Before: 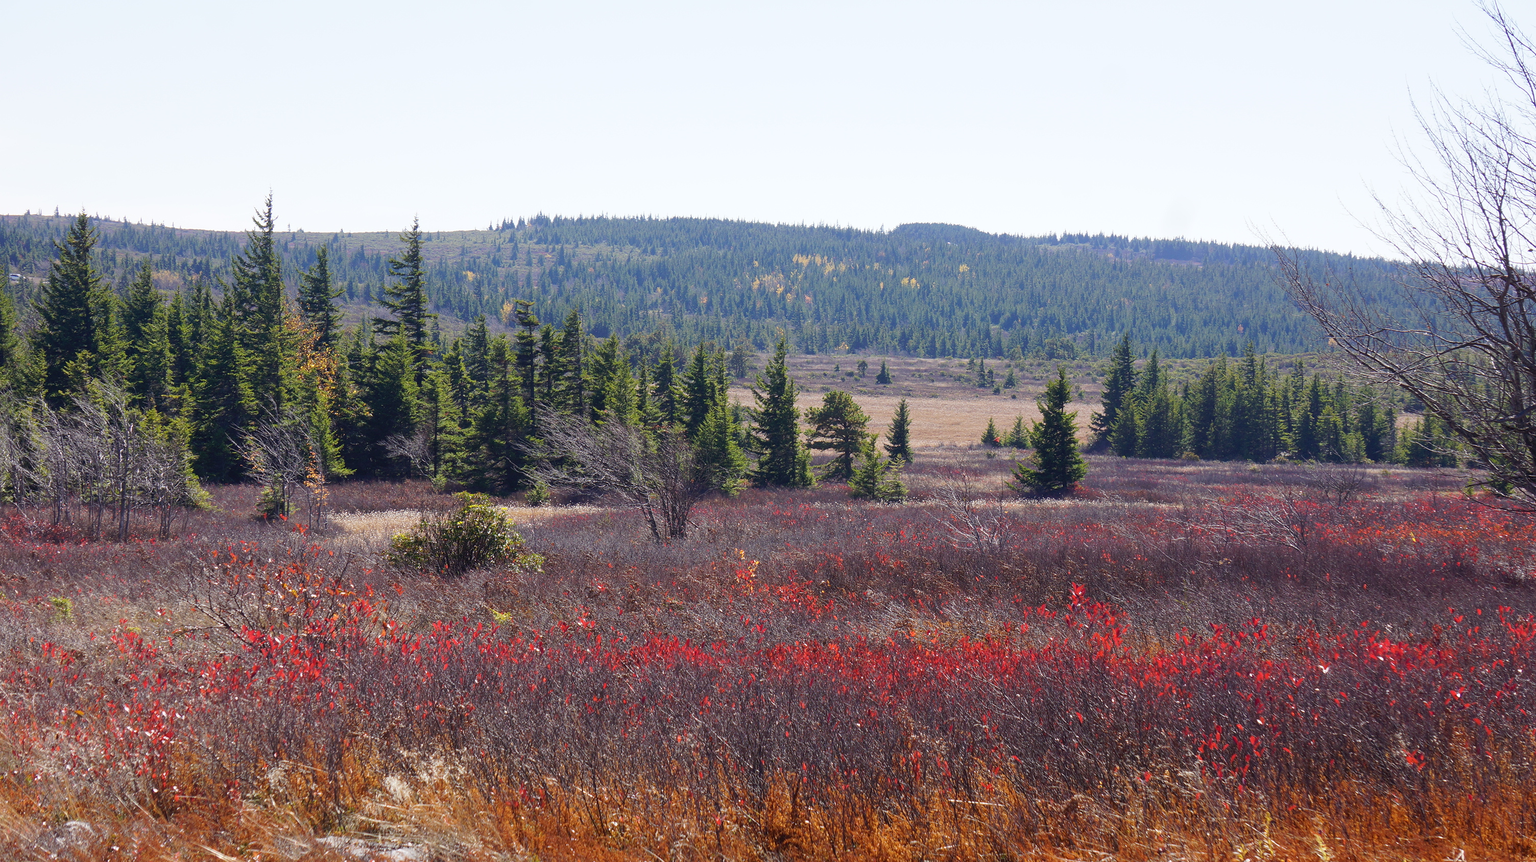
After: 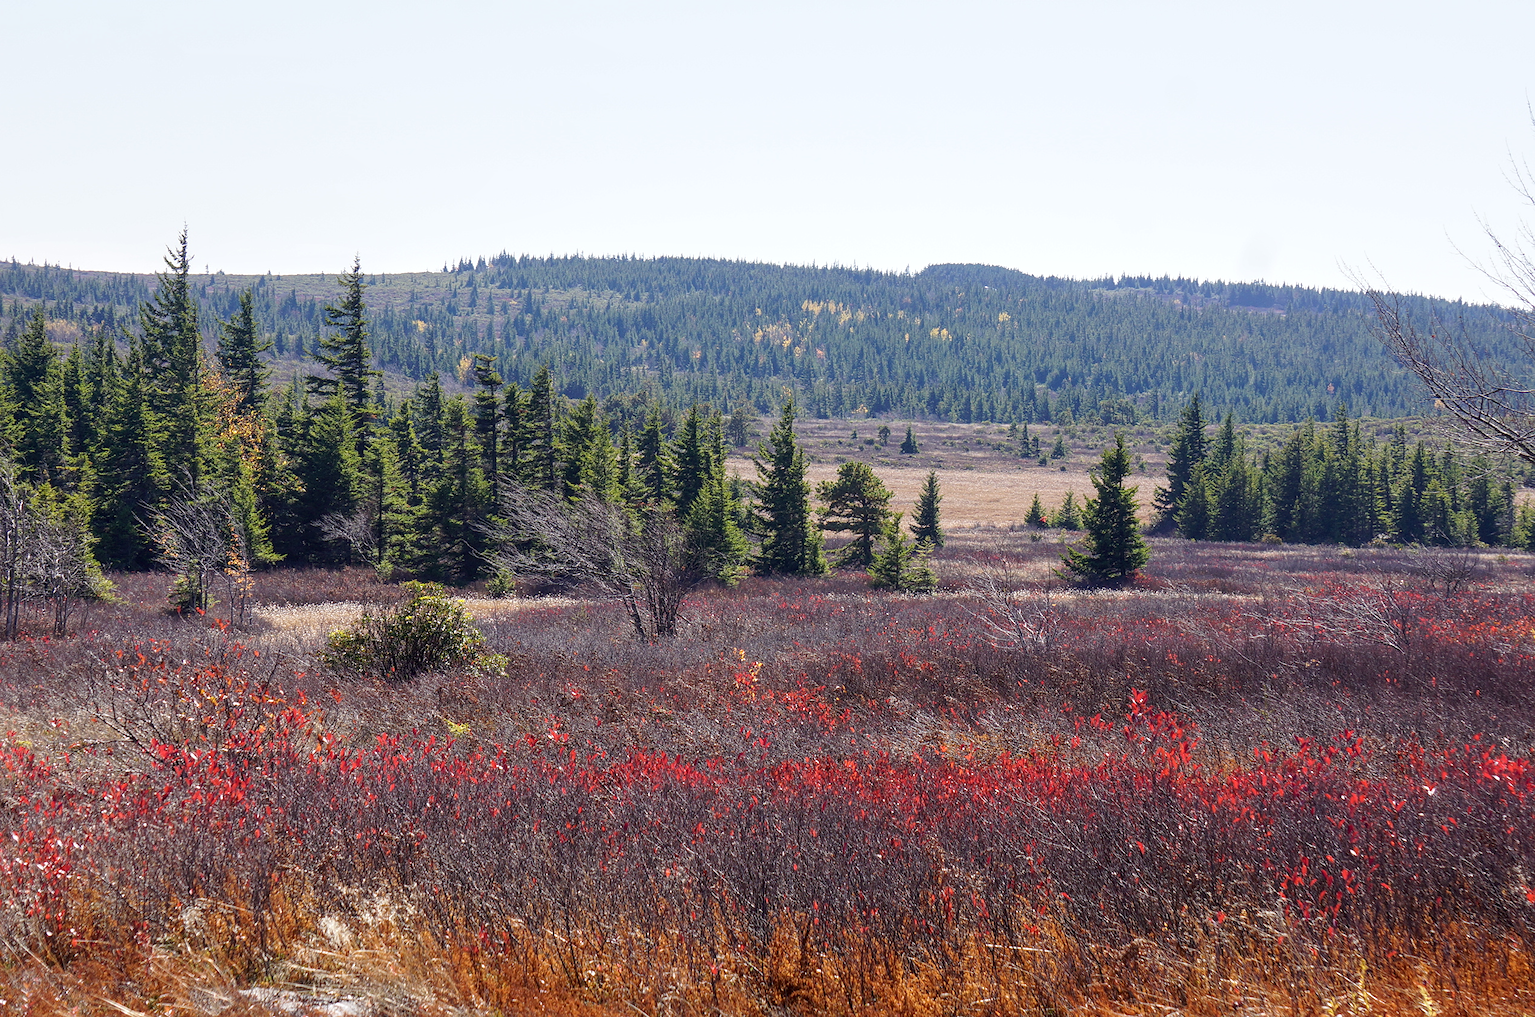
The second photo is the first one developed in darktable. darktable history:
crop: left 7.447%, right 7.849%
local contrast: detail 130%
sharpen: amount 0.208
